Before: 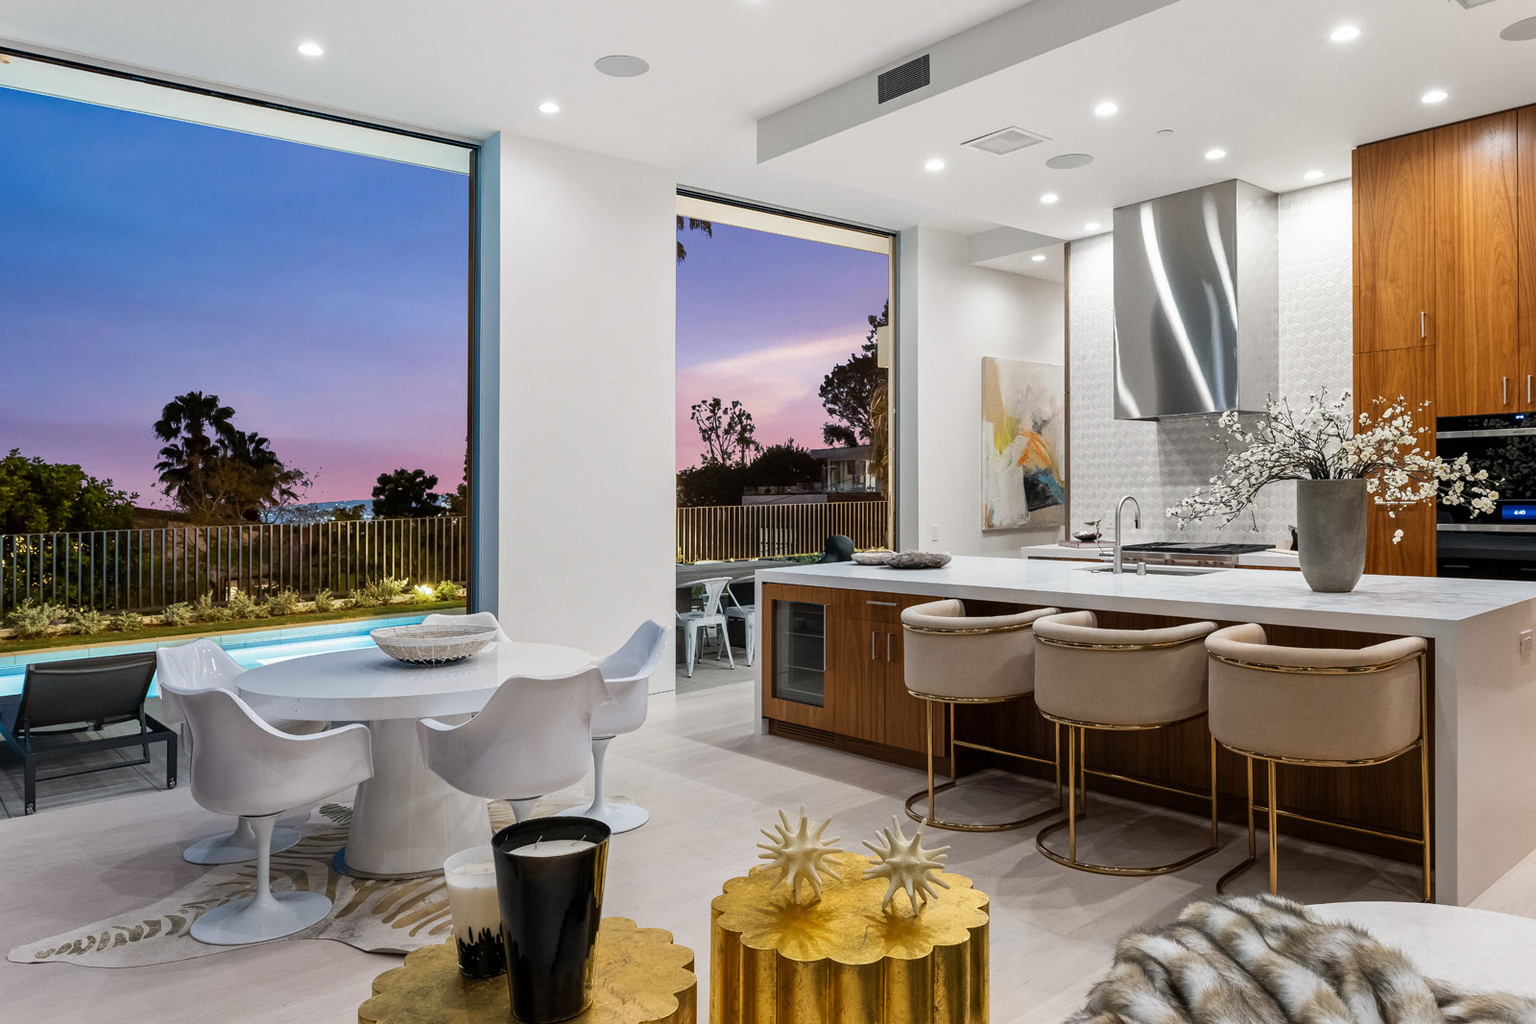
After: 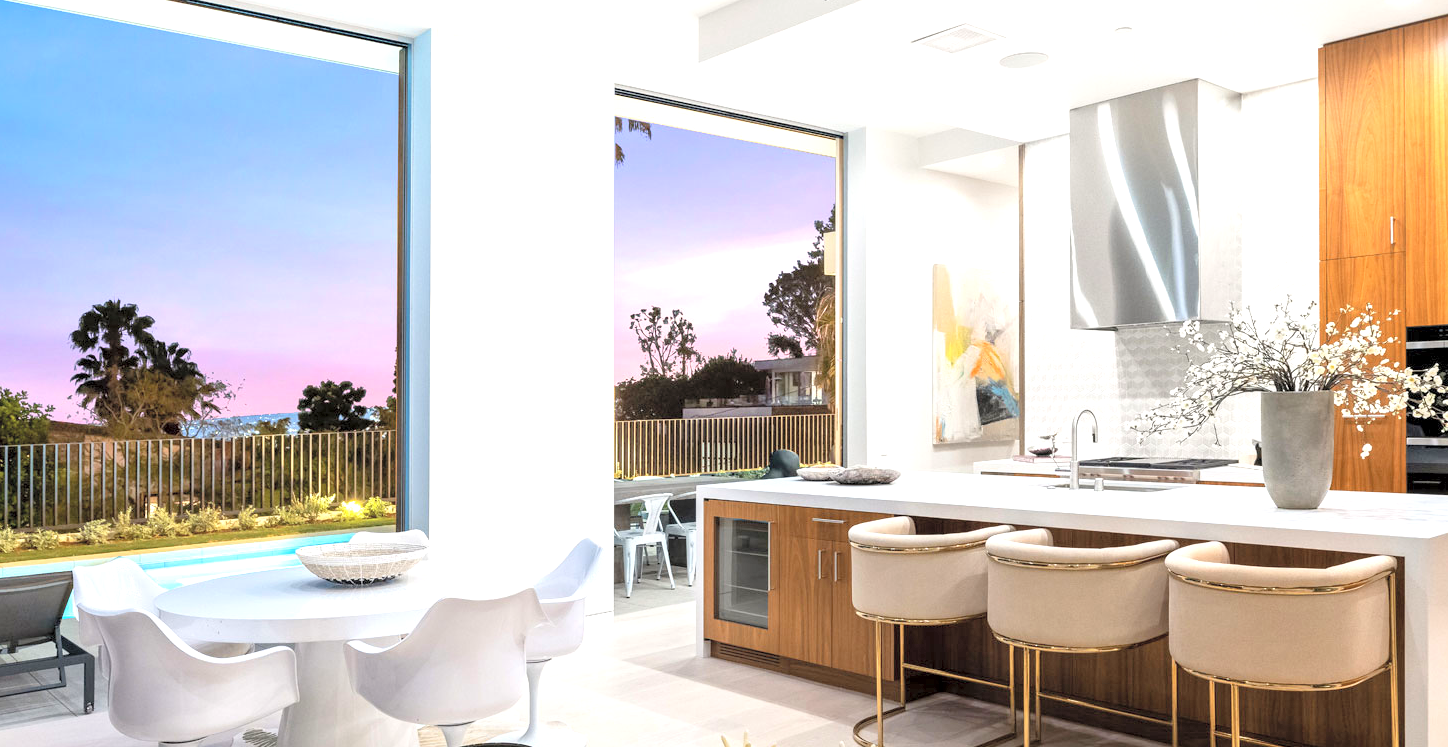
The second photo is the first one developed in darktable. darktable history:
contrast brightness saturation: brightness 0.27
exposure: black level correction 0.001, exposure 1.033 EV, compensate highlight preservation false
crop: left 5.64%, top 10.168%, right 3.703%, bottom 19.001%
